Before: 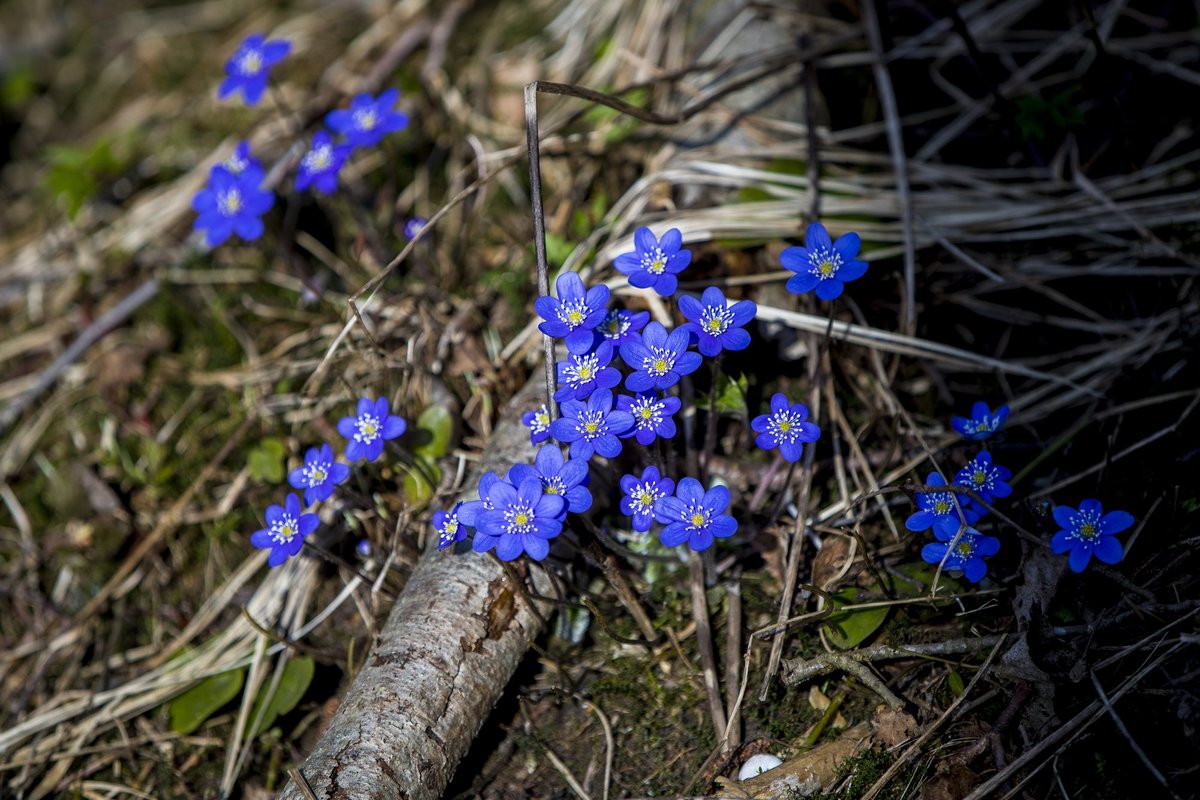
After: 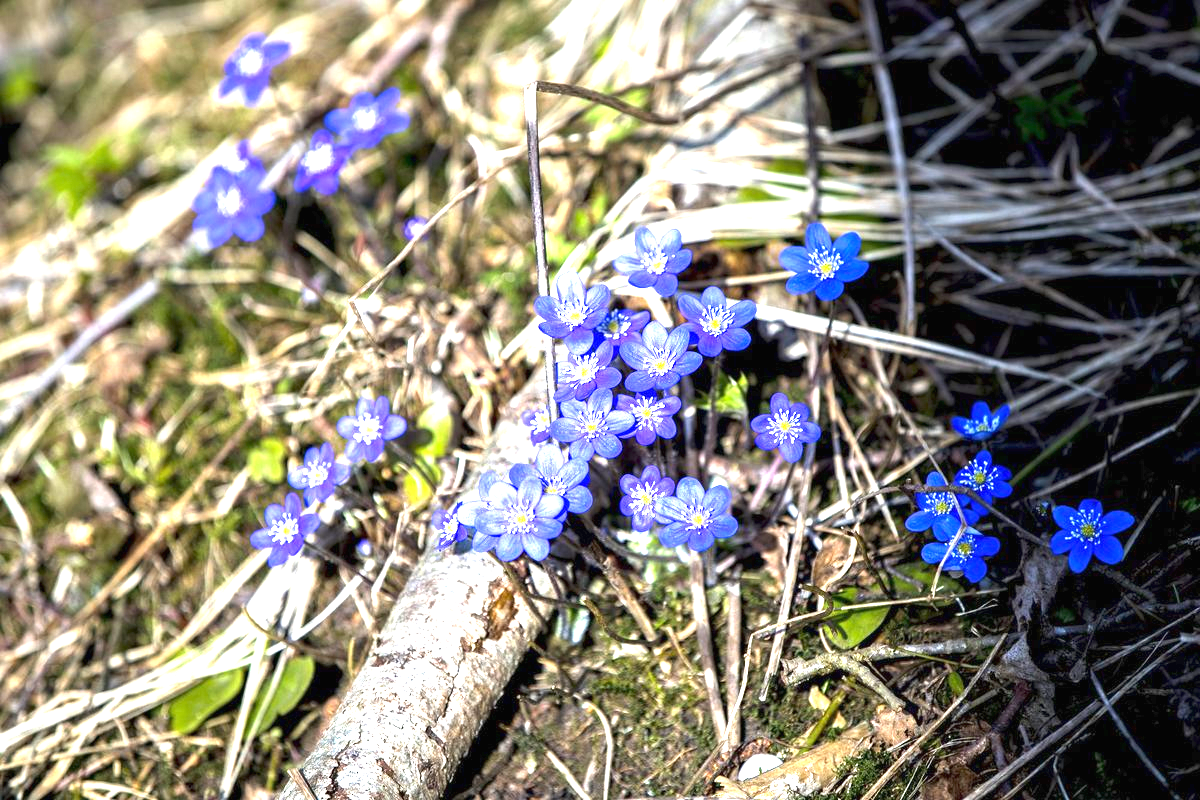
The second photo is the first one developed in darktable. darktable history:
exposure: black level correction 0, exposure 2.373 EV, compensate highlight preservation false
